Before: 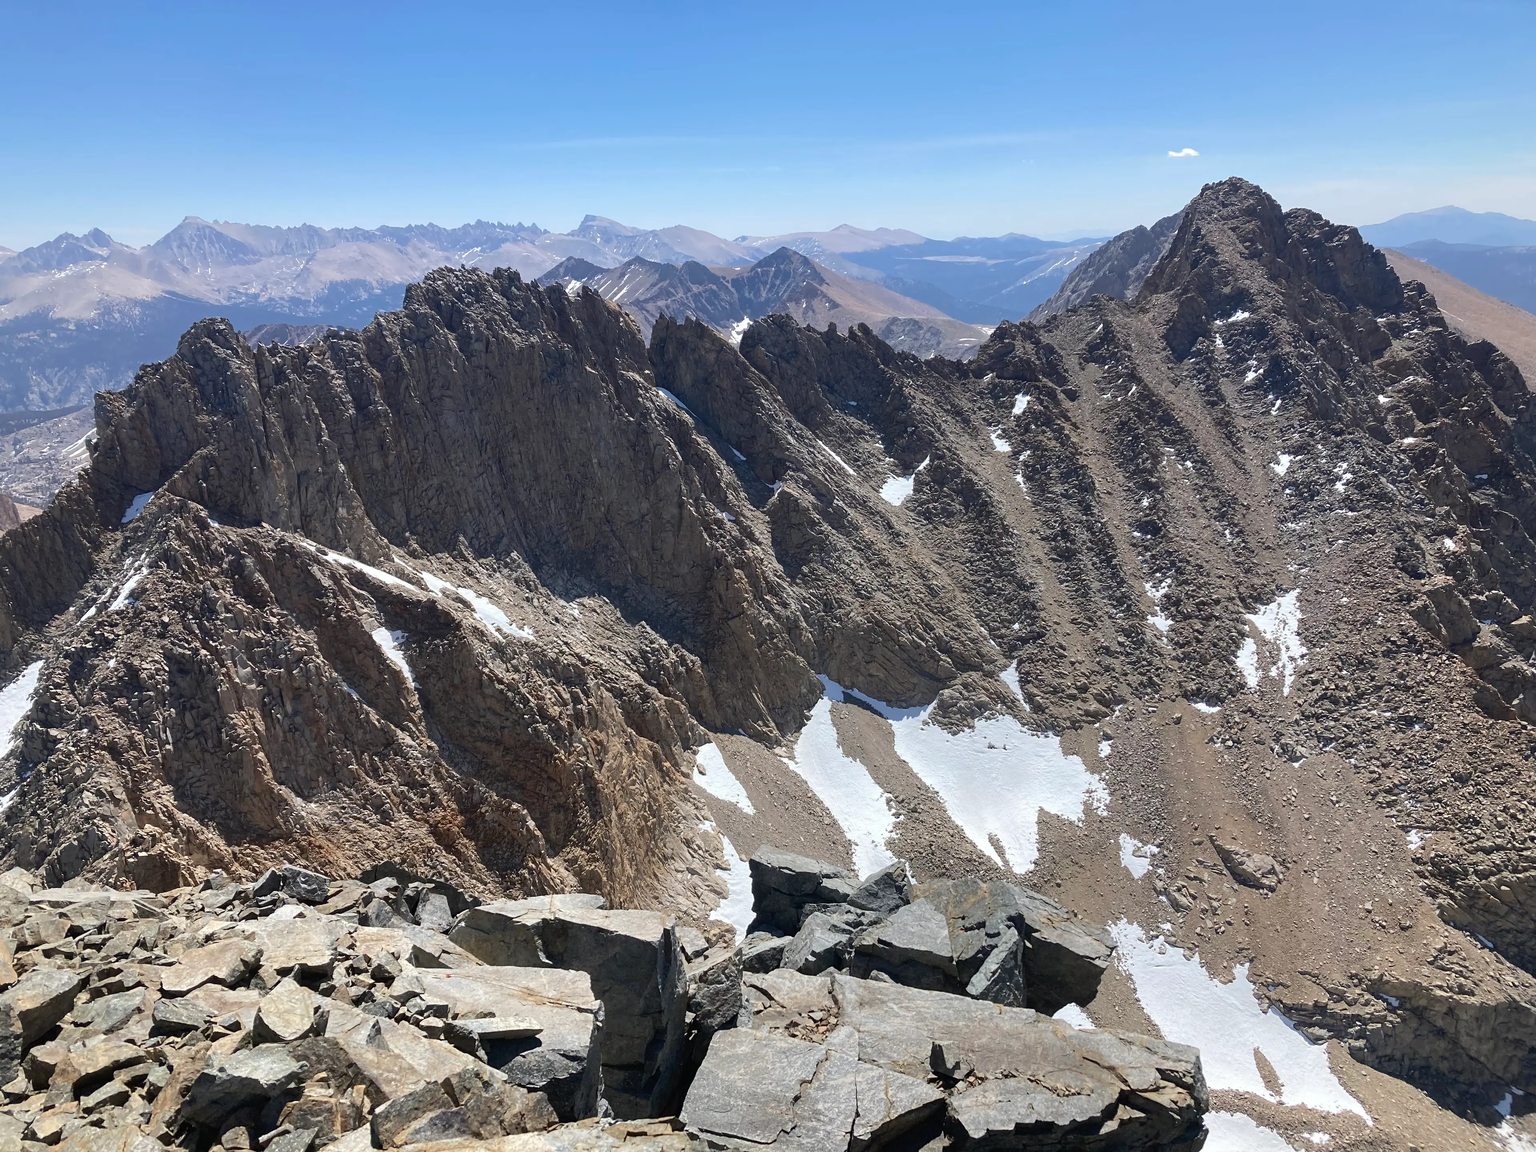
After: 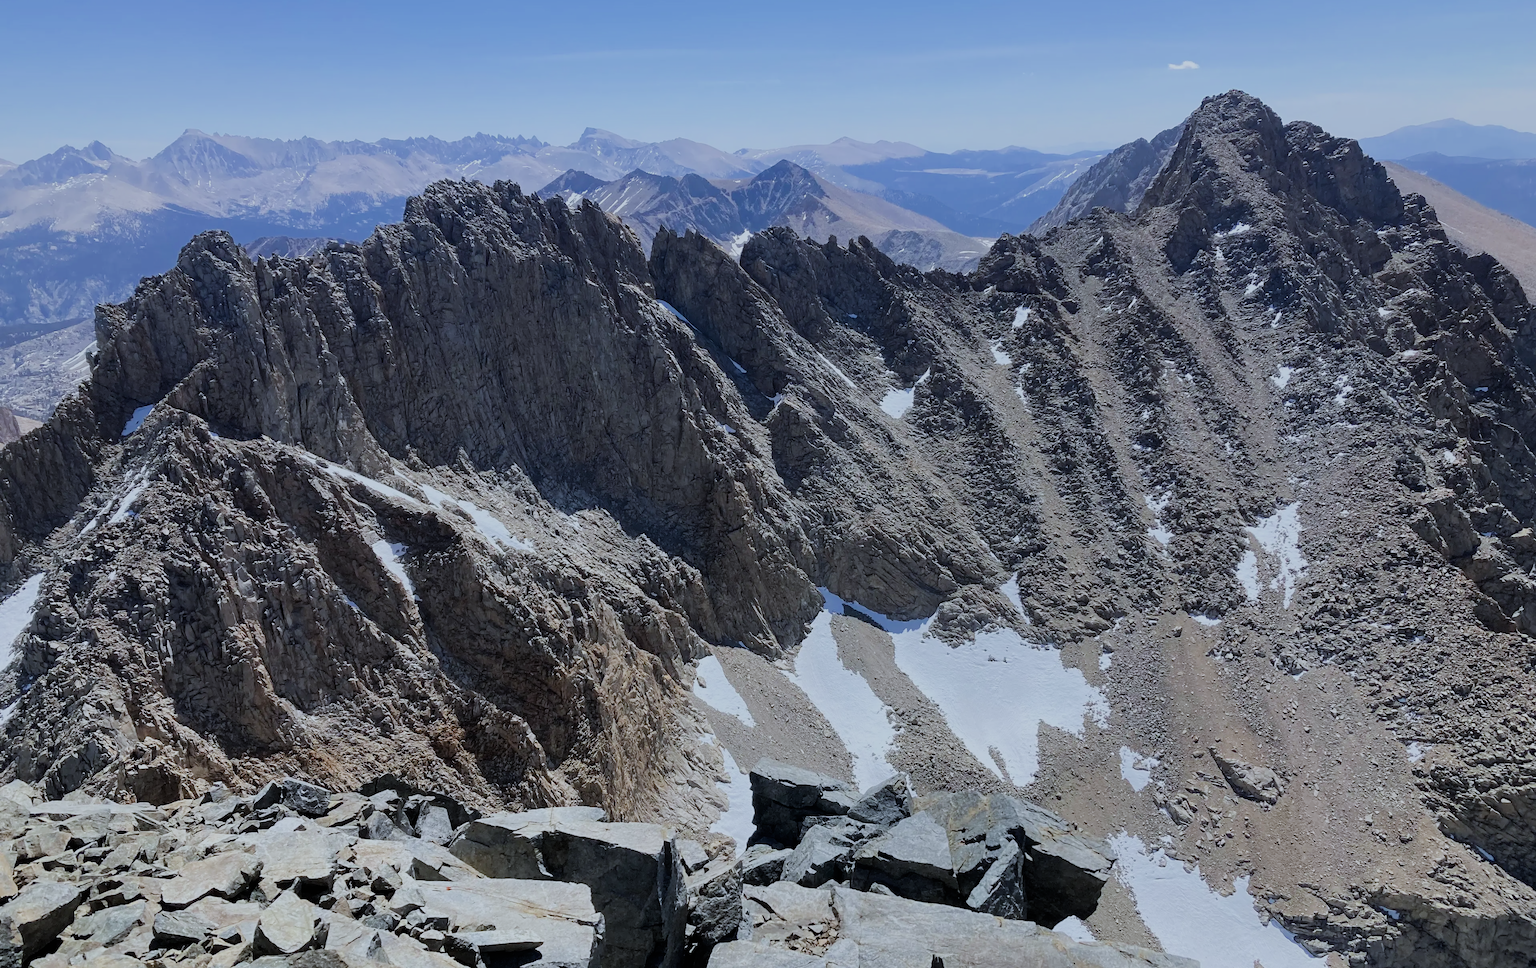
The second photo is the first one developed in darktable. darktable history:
filmic rgb: black relative exposure -7.15 EV, white relative exposure 5.36 EV, hardness 3.02
color balance rgb: shadows fall-off 101%, linear chroma grading › mid-tones 7.63%, perceptual saturation grading › mid-tones 11.68%, mask middle-gray fulcrum 22.45%, global vibrance 10.11%, saturation formula JzAzBz (2021)
crop: top 7.625%, bottom 8.027%
white balance: red 0.924, blue 1.095
contrast brightness saturation: saturation -0.05
